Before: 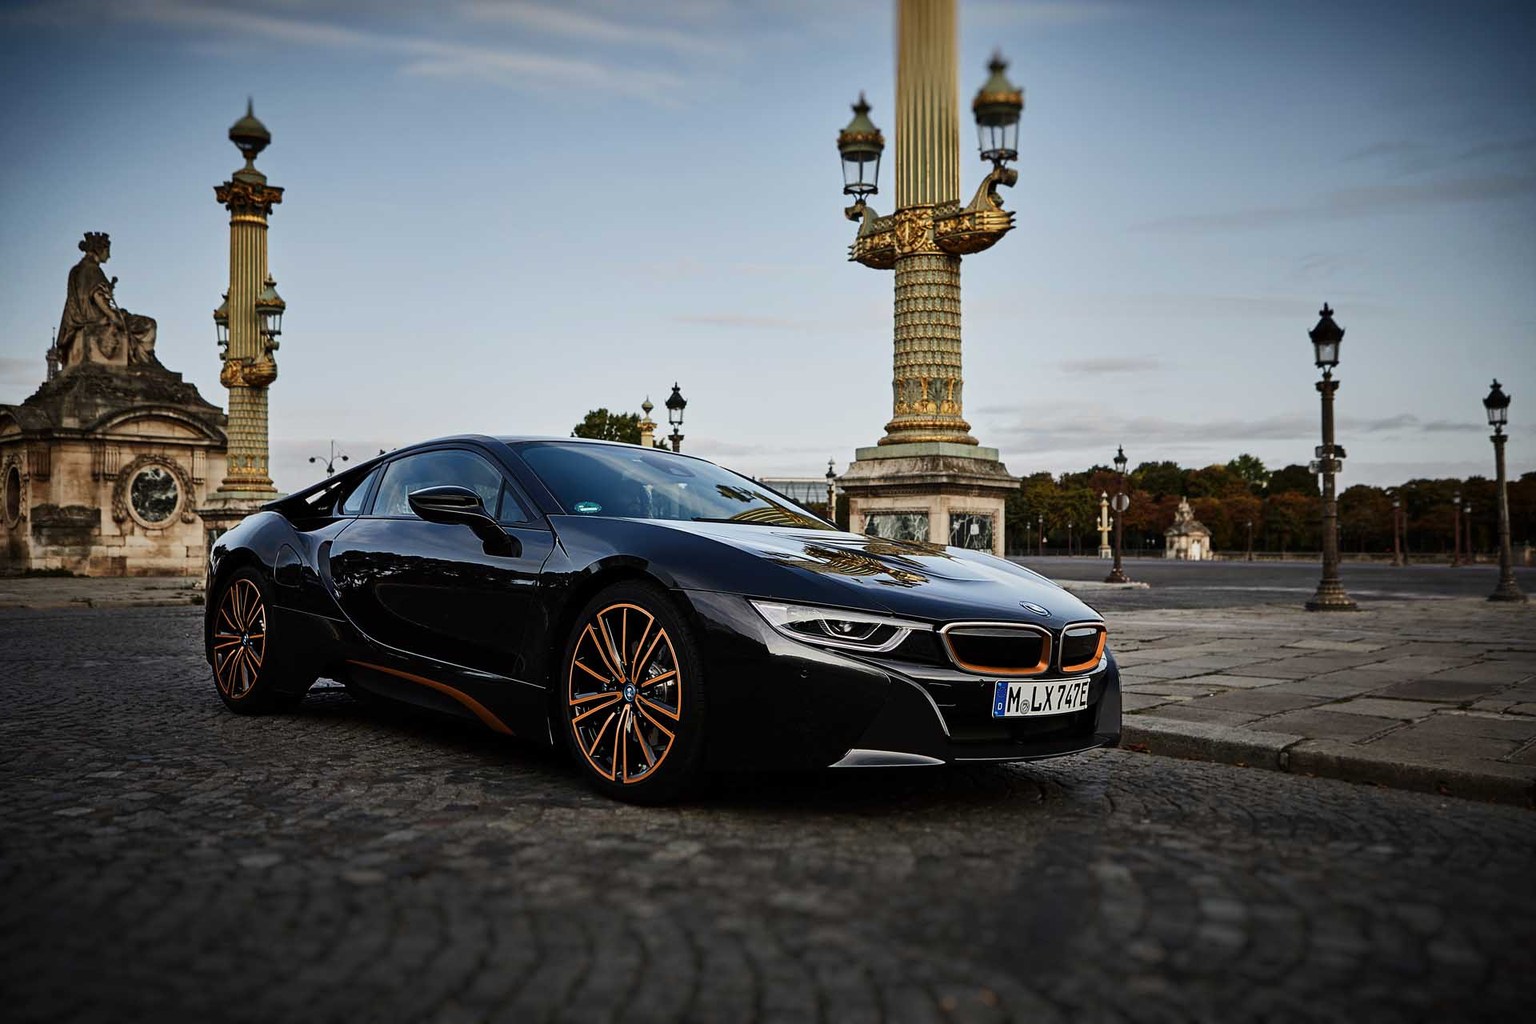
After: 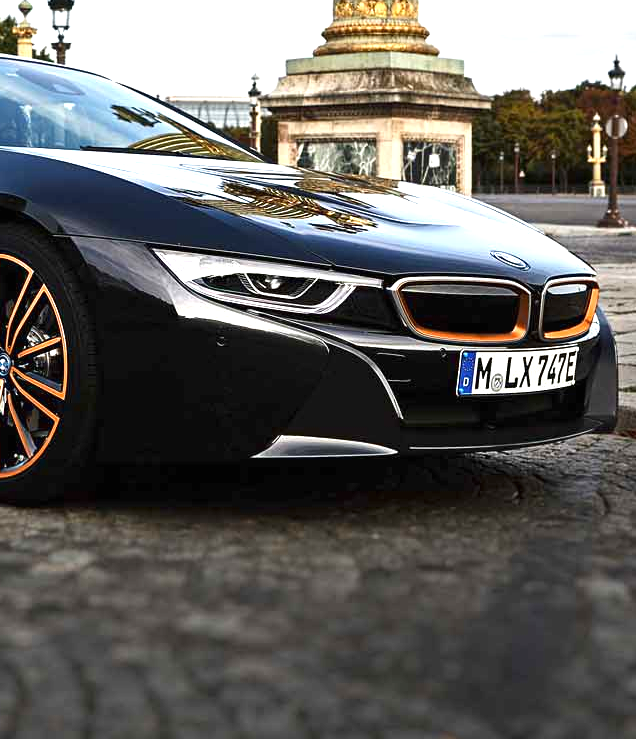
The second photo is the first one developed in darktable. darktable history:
crop: left 40.878%, top 39.176%, right 25.993%, bottom 3.081%
exposure: black level correction 0, exposure 1.173 EV, compensate exposure bias true, compensate highlight preservation false
